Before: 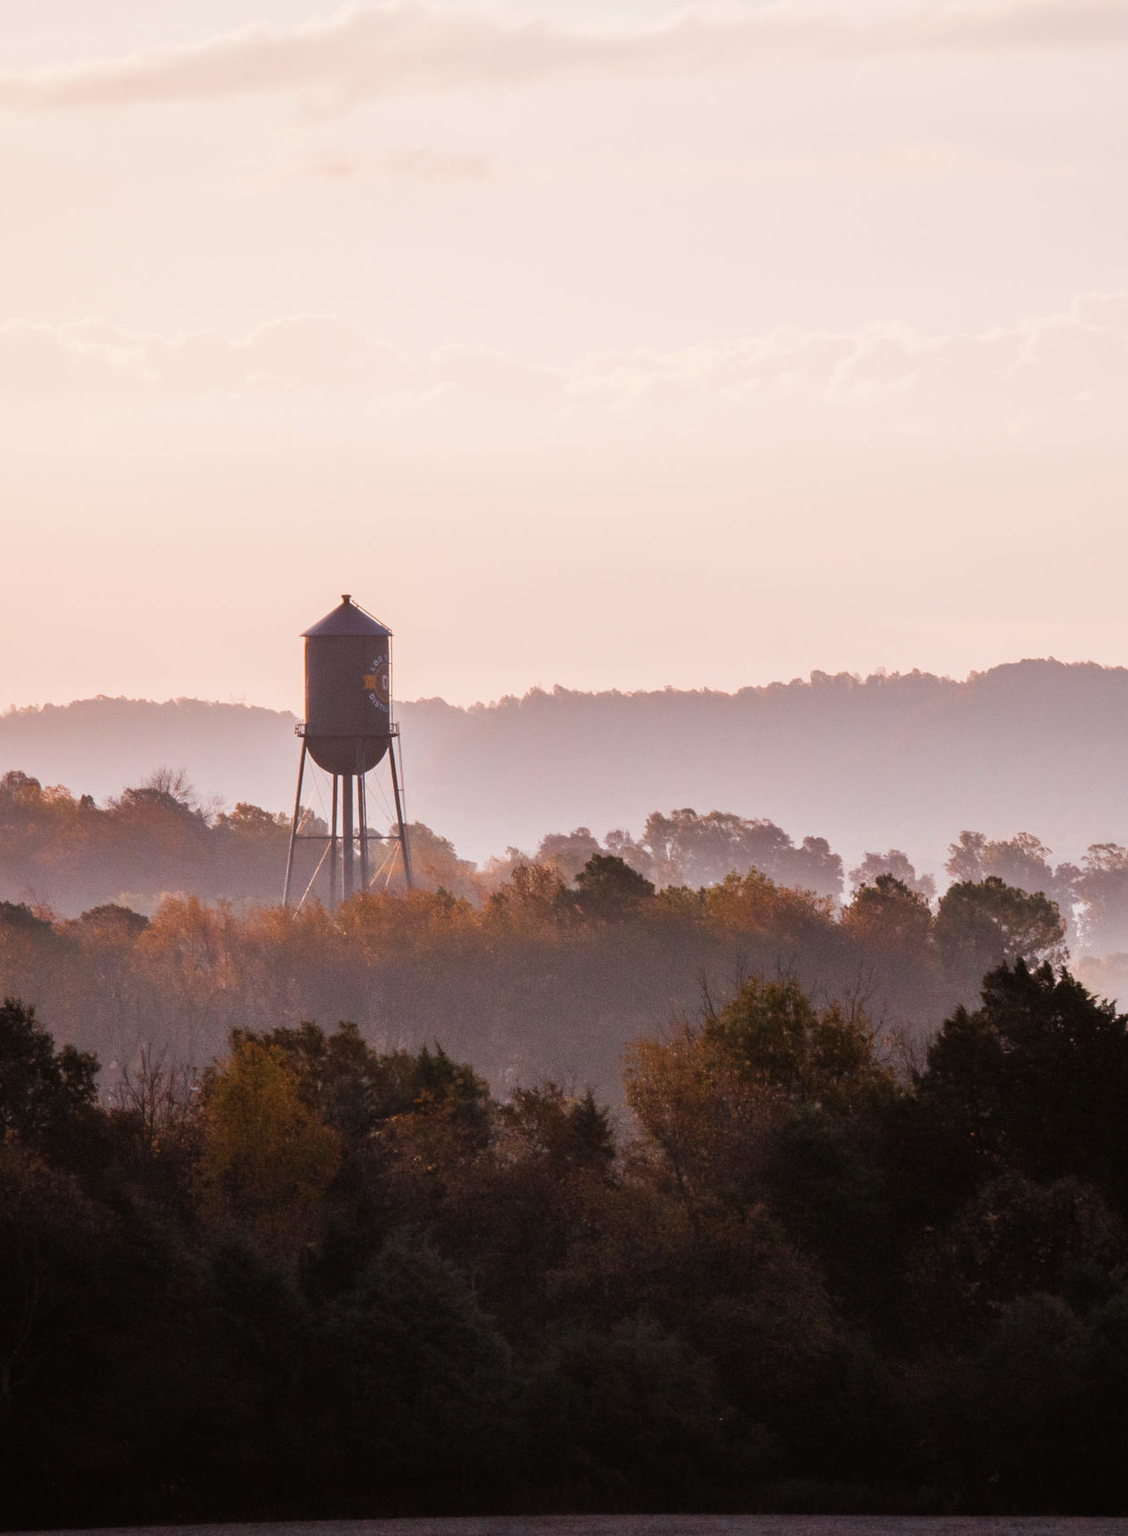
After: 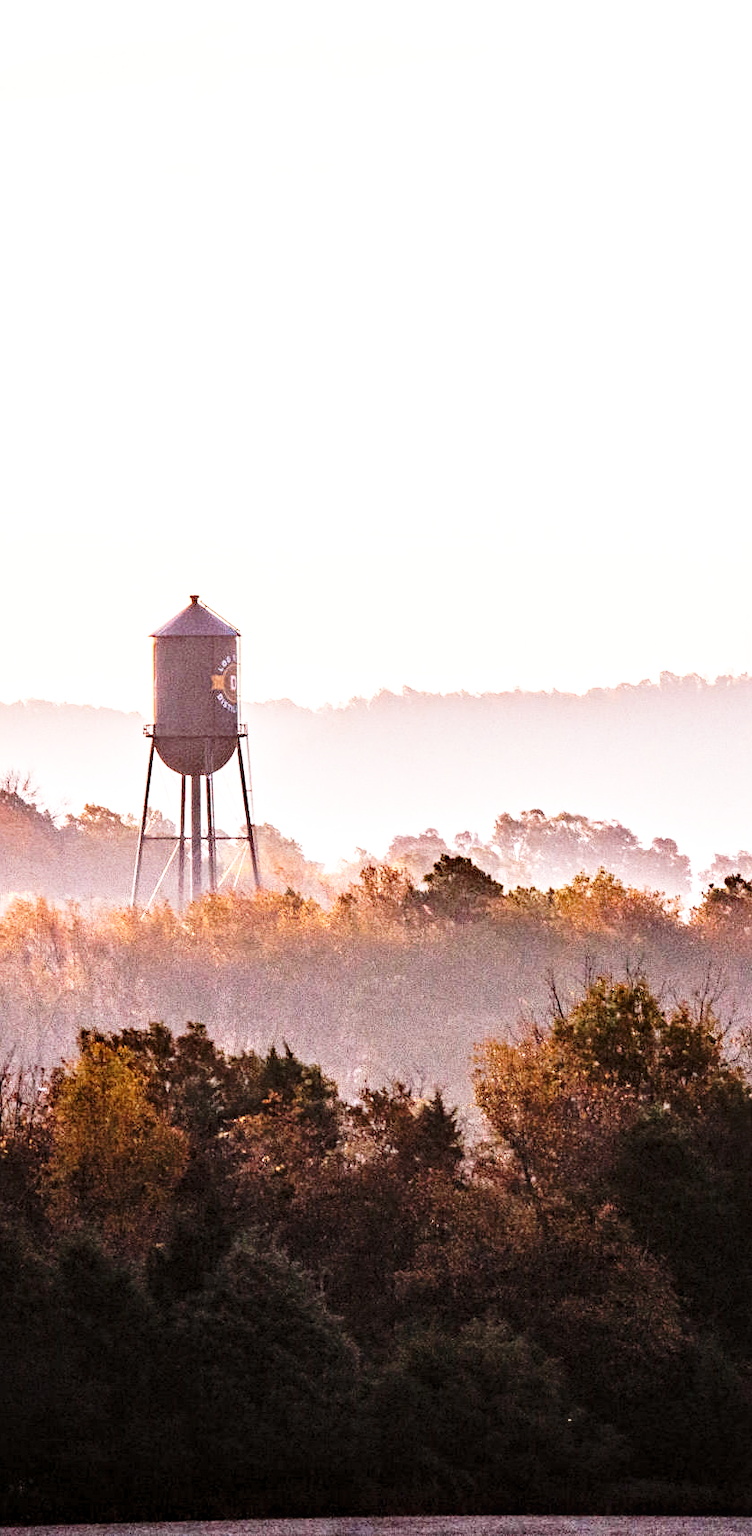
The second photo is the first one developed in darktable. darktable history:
base curve: curves: ch0 [(0, 0) (0.026, 0.03) (0.109, 0.232) (0.351, 0.748) (0.669, 0.968) (1, 1)], fusion 1, preserve colors none
crop and rotate: left 13.525%, right 19.798%
contrast equalizer: octaves 7, y [[0.5, 0.542, 0.583, 0.625, 0.667, 0.708], [0.5 ×6], [0.5 ×6], [0 ×6], [0 ×6]]
levels: levels [0.016, 0.5, 0.996]
